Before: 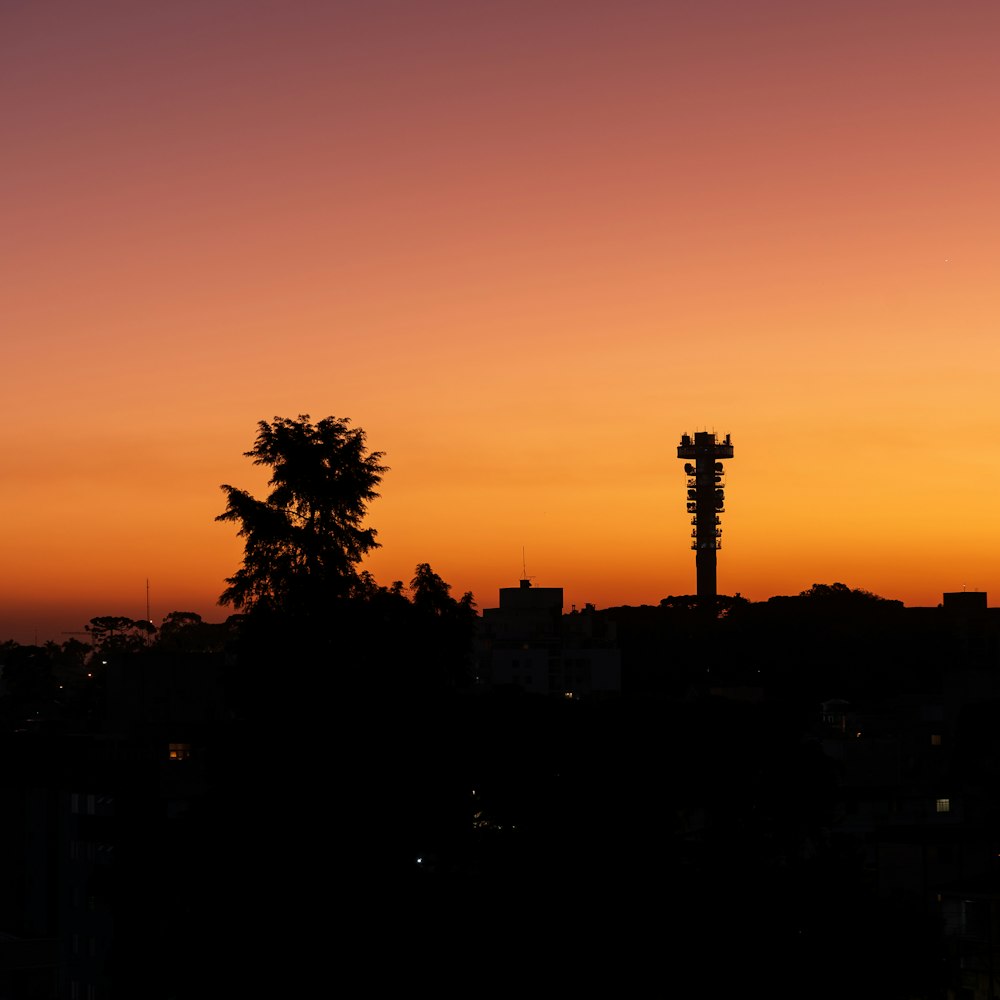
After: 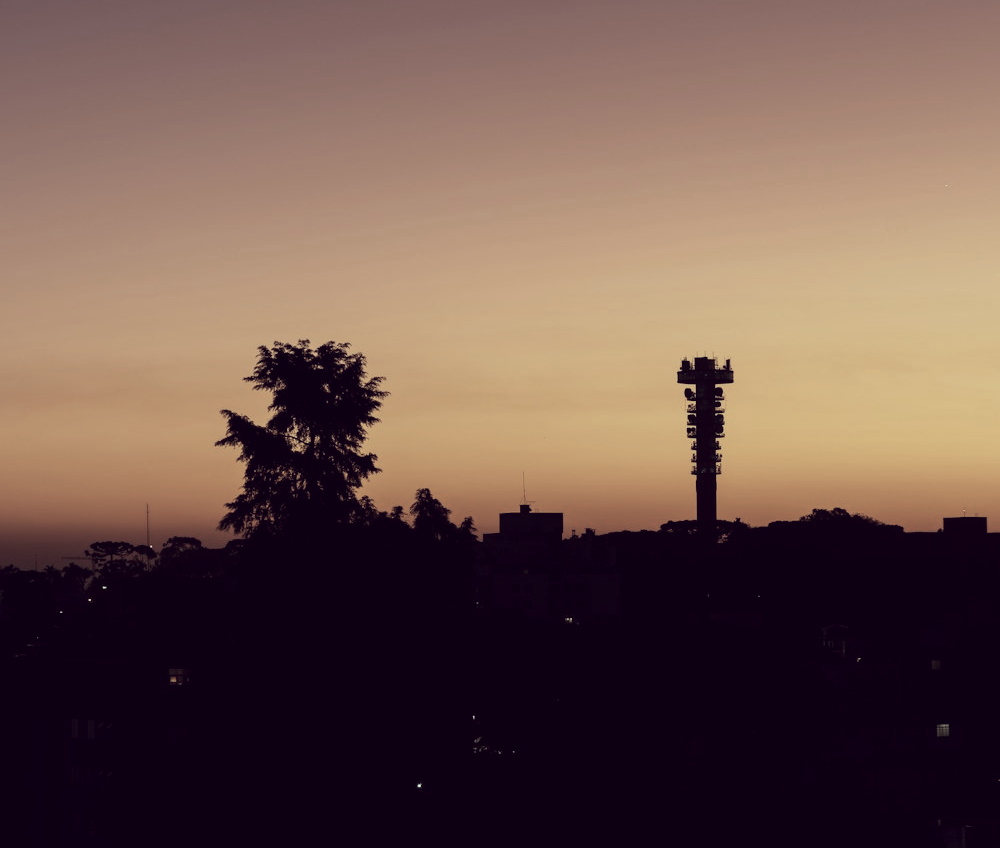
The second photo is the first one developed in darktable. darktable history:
color correction: highlights a* -20.88, highlights b* 20.08, shadows a* 19.61, shadows b* -20.24, saturation 0.398
crop: top 7.594%, bottom 7.542%
